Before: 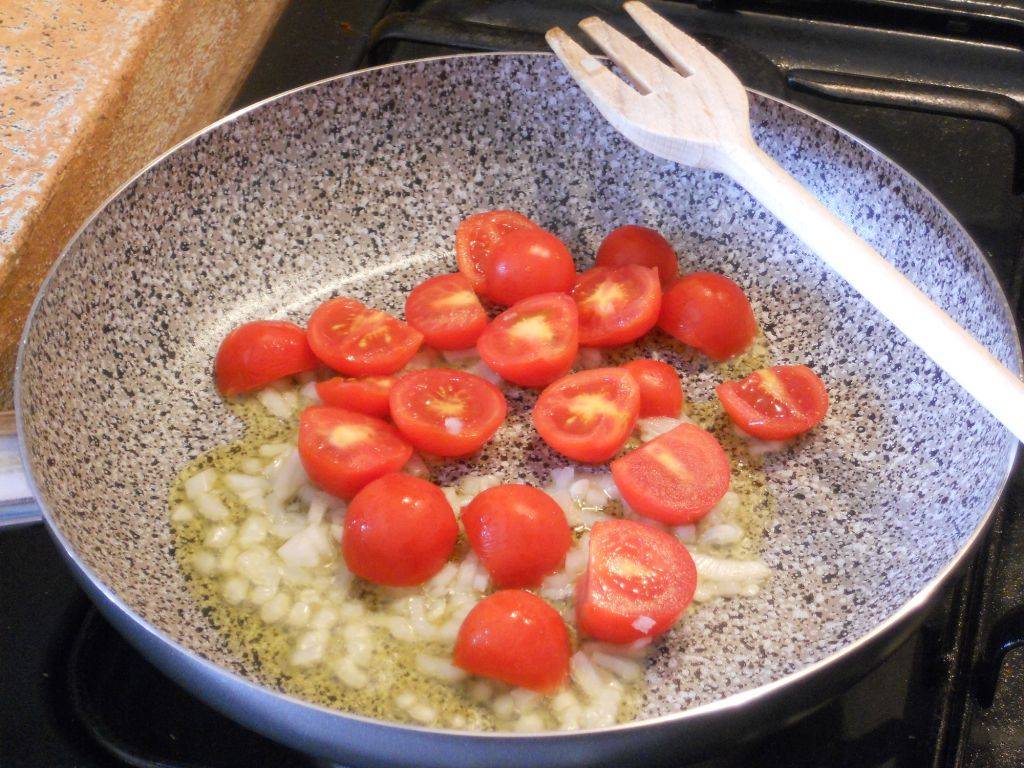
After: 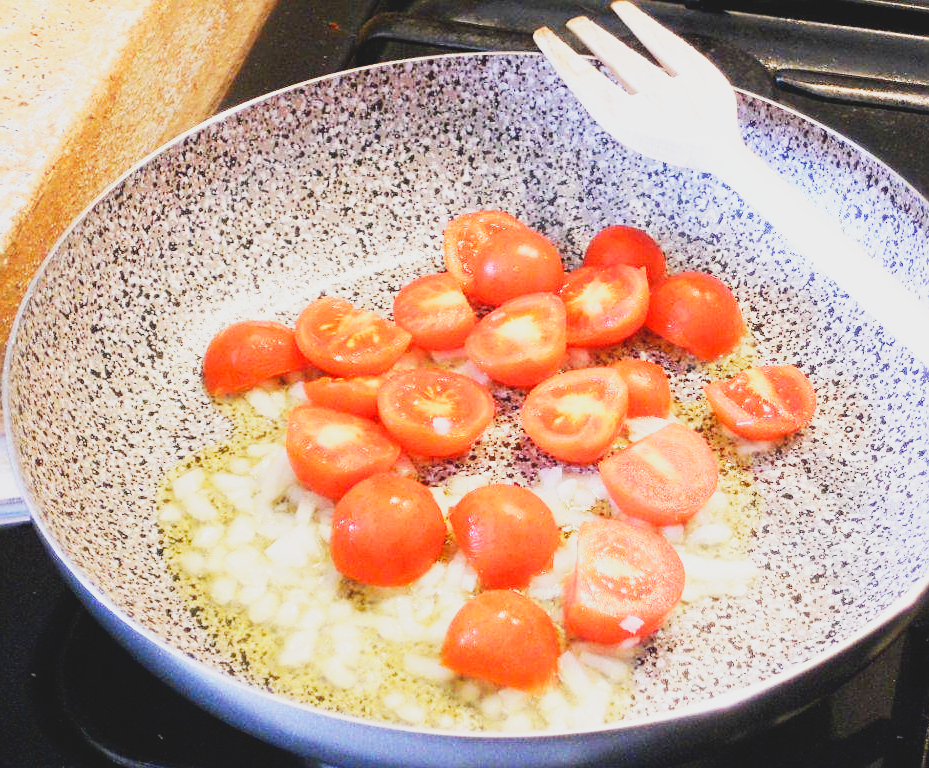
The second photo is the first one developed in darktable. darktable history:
contrast brightness saturation: contrast -0.145, brightness 0.047, saturation -0.123
crop and rotate: left 1.178%, right 8.07%
sharpen: on, module defaults
base curve: curves: ch0 [(0, 0) (0.007, 0.004) (0.027, 0.03) (0.046, 0.07) (0.207, 0.54) (0.442, 0.872) (0.673, 0.972) (1, 1)], preserve colors none
